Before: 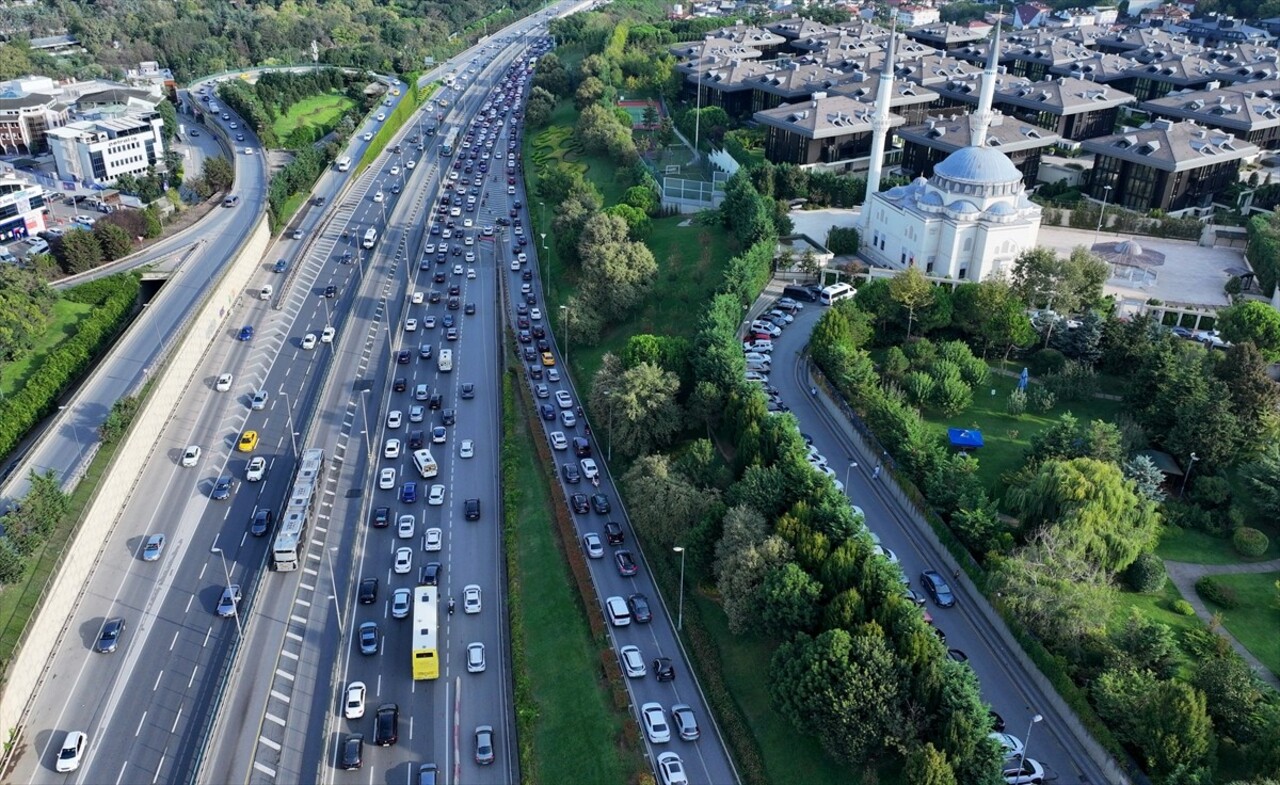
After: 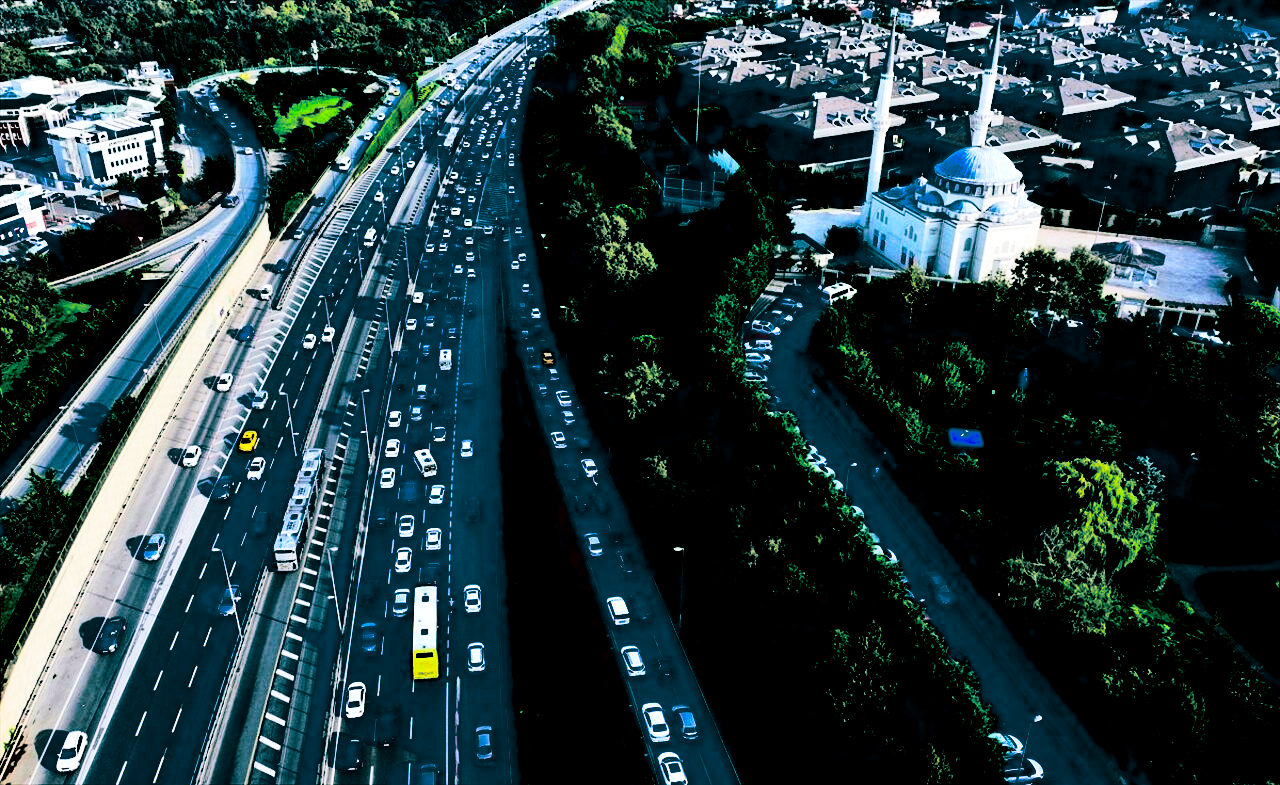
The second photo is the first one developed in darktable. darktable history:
split-toning: shadows › hue 183.6°, shadows › saturation 0.52, highlights › hue 0°, highlights › saturation 0
contrast brightness saturation: contrast 0.77, brightness -1, saturation 1
haze removal: compatibility mode true, adaptive false
